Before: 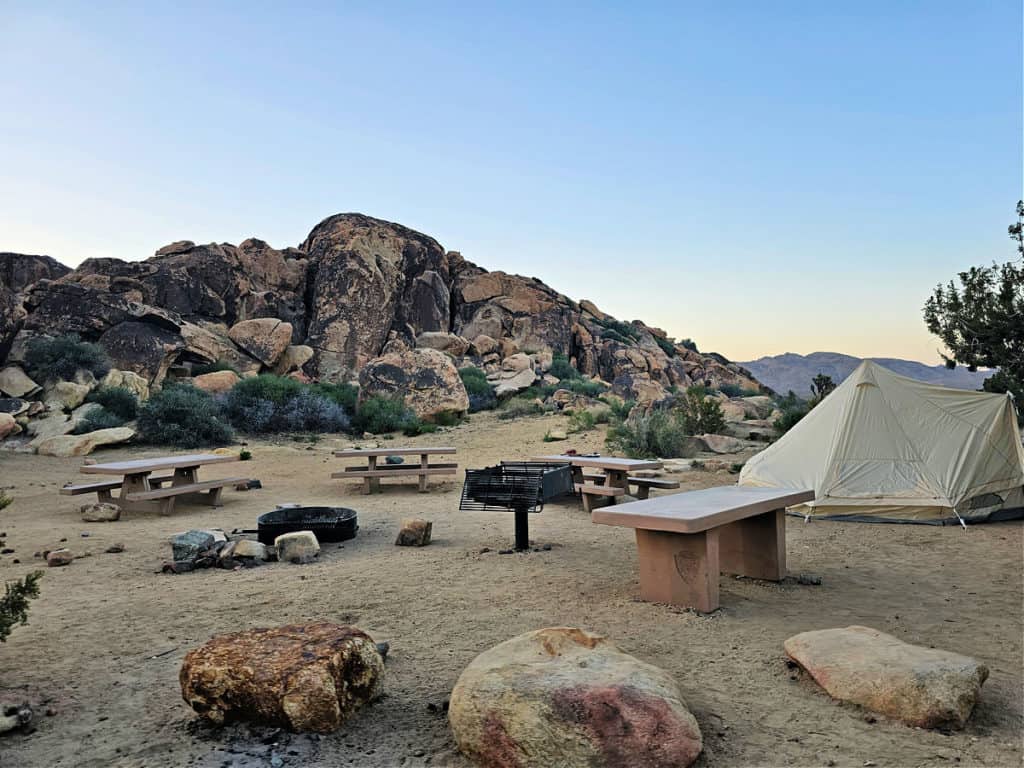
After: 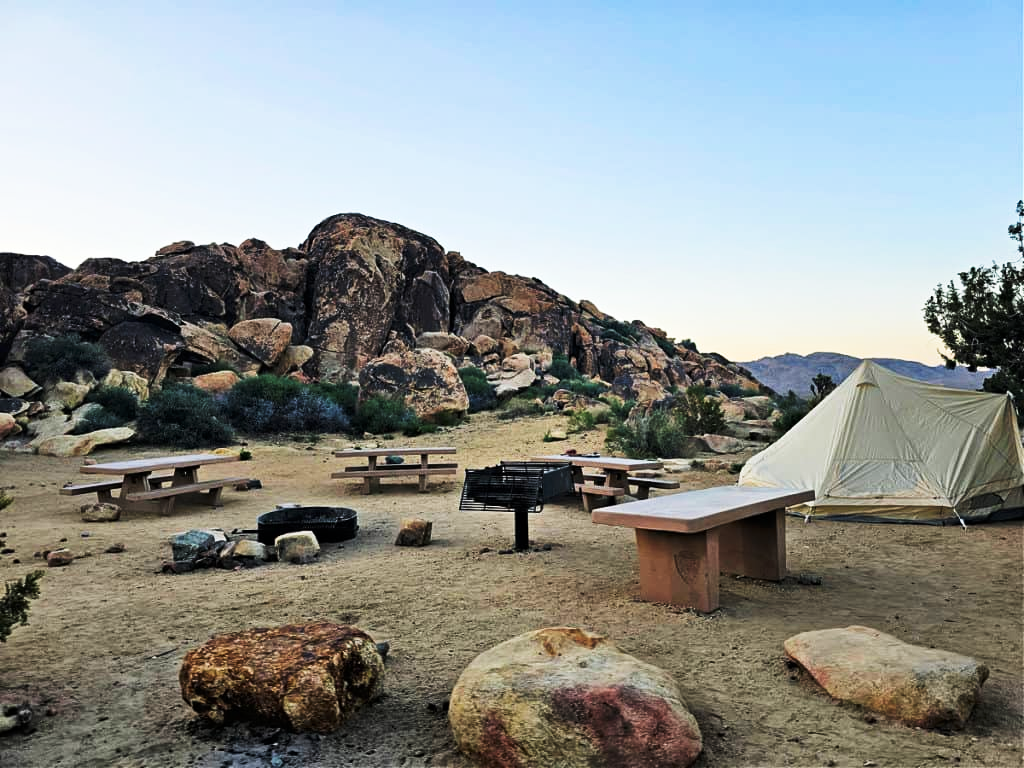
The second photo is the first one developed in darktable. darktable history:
tone curve: curves: ch0 [(0, 0) (0.004, 0.001) (0.133, 0.078) (0.325, 0.241) (0.832, 0.917) (1, 1)], preserve colors none
